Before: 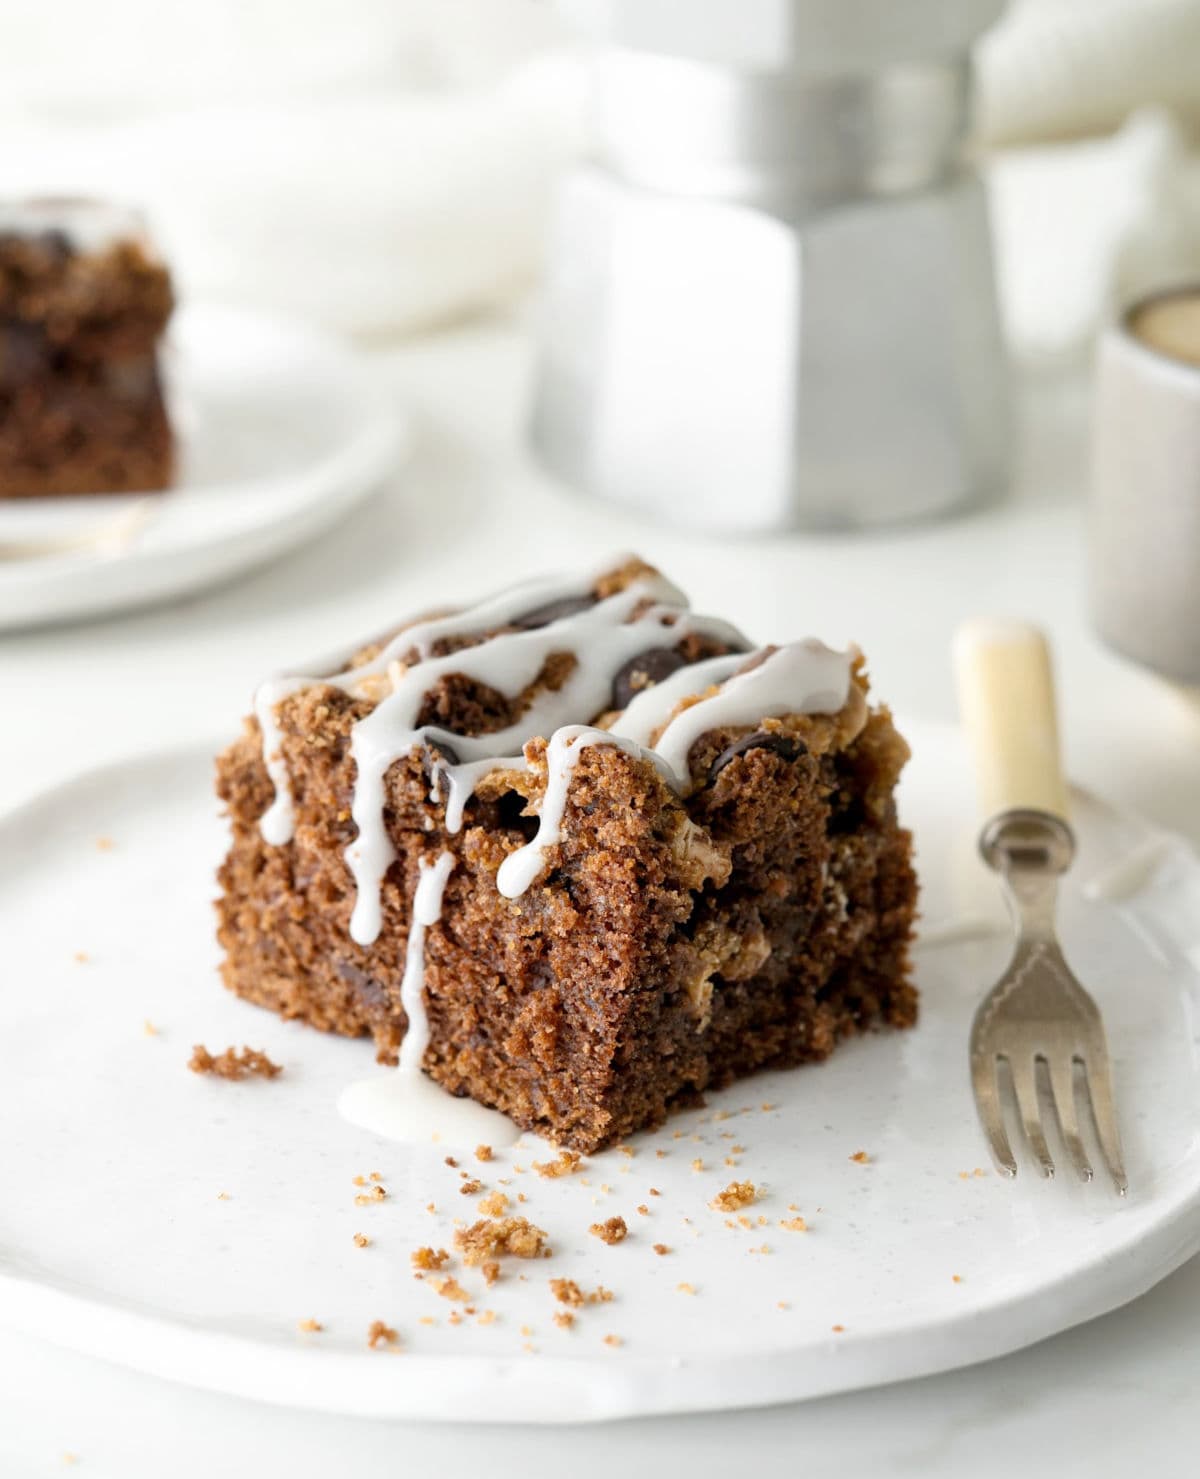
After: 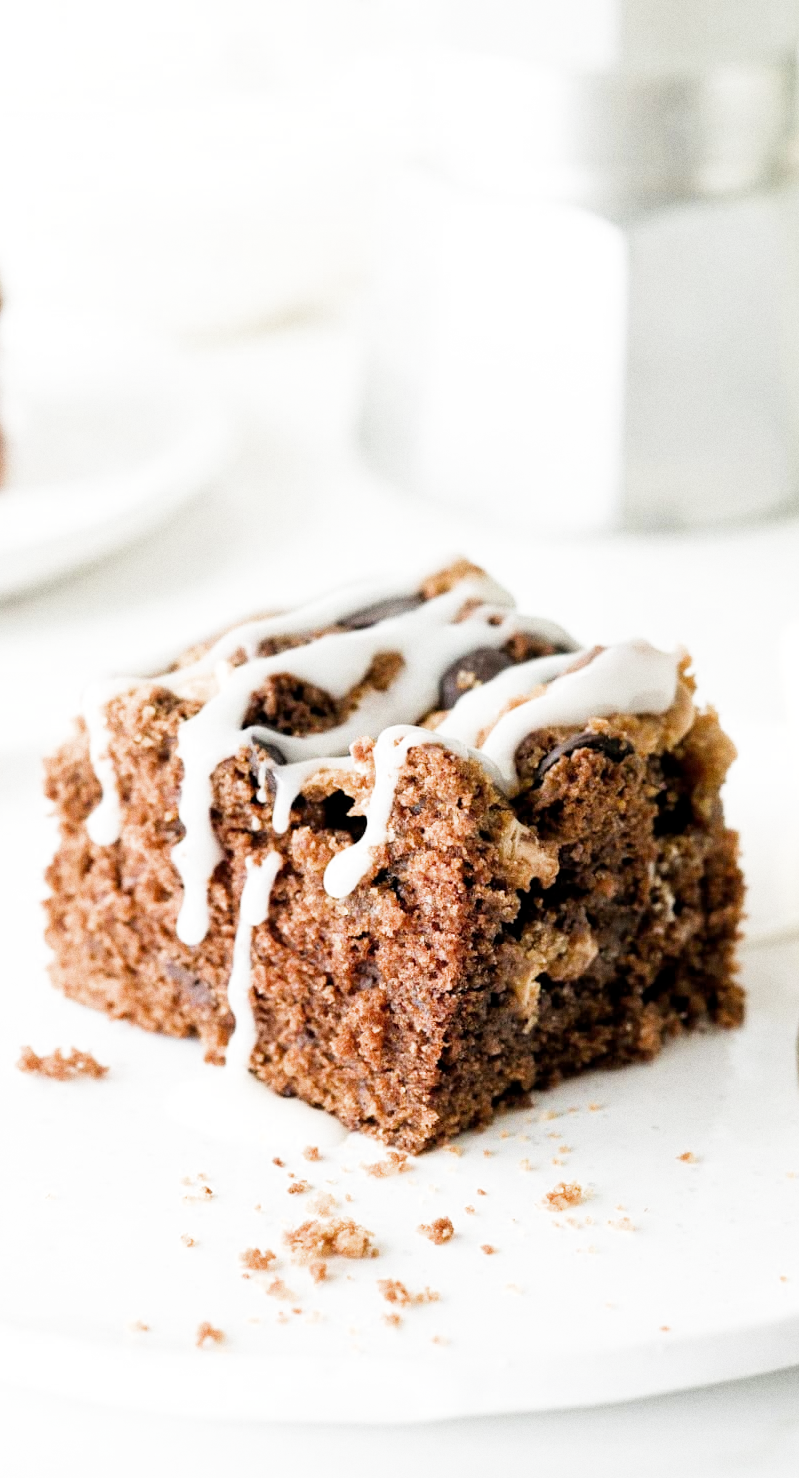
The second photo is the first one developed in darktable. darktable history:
crop and rotate: left 14.436%, right 18.898%
filmic rgb: middle gray luminance 9.23%, black relative exposure -10.55 EV, white relative exposure 3.45 EV, threshold 6 EV, target black luminance 0%, hardness 5.98, latitude 59.69%, contrast 1.087, highlights saturation mix 5%, shadows ↔ highlights balance 29.23%, add noise in highlights 0, color science v3 (2019), use custom middle-gray values true, iterations of high-quality reconstruction 0, contrast in highlights soft, enable highlight reconstruction true
grain: coarseness 0.09 ISO
